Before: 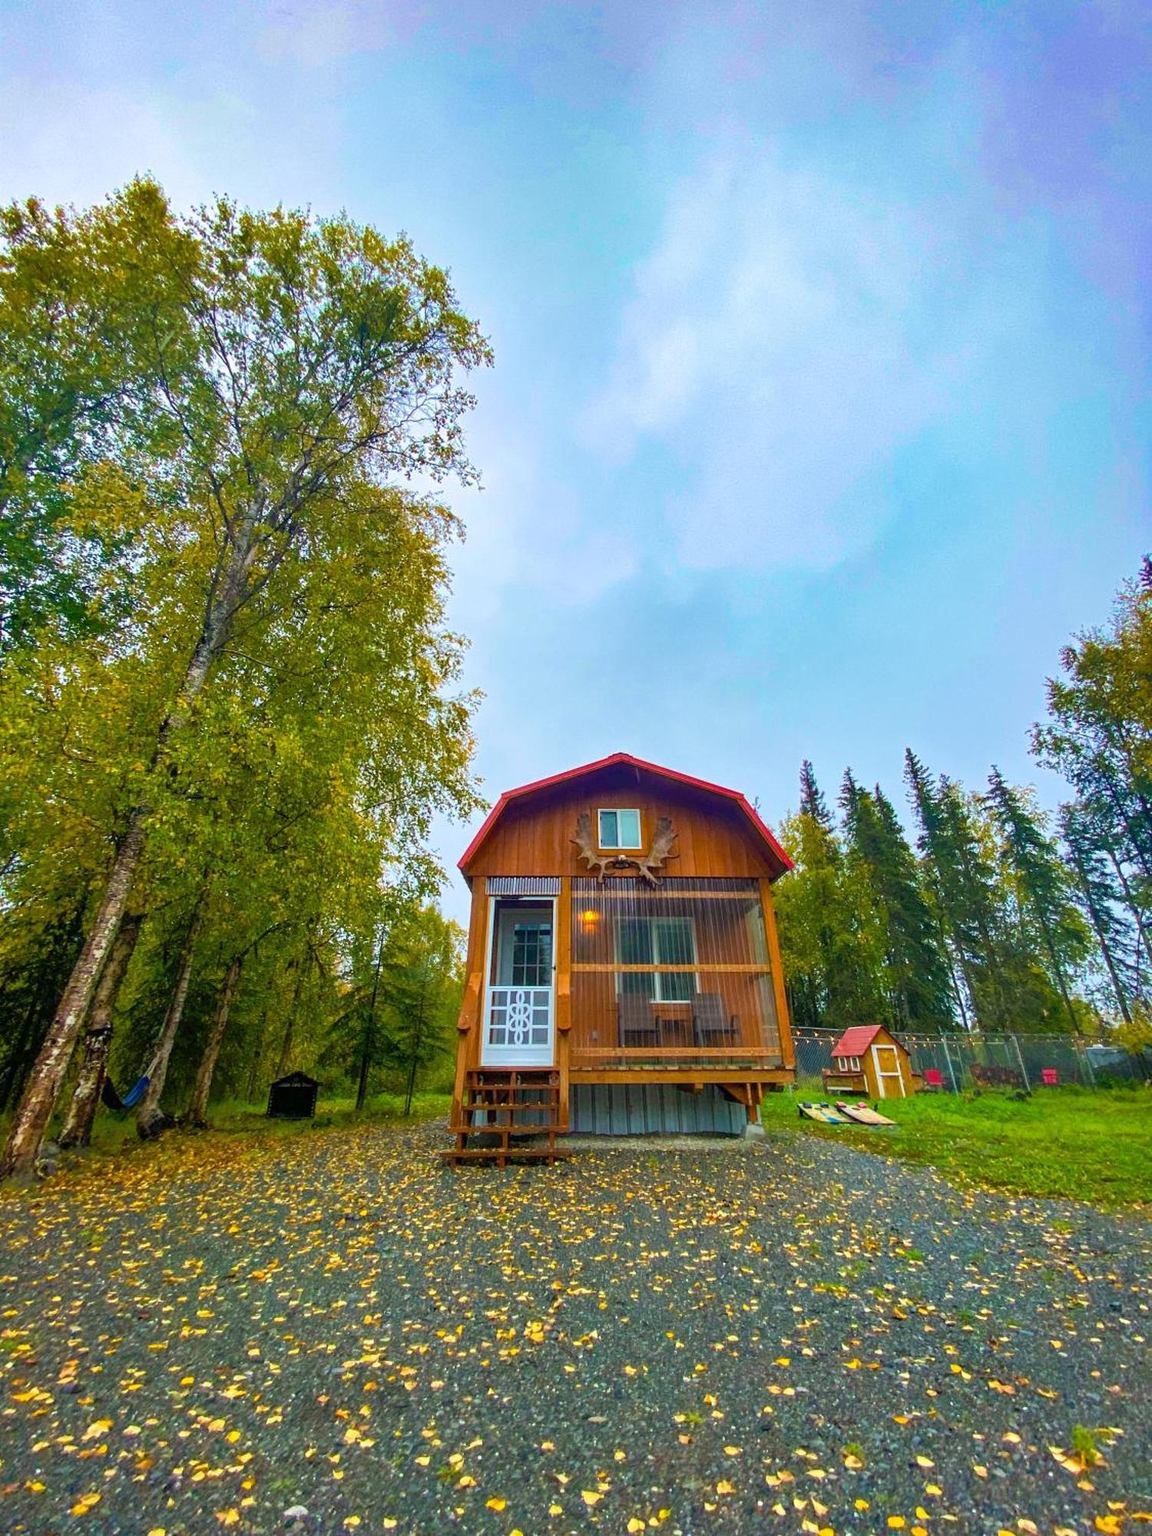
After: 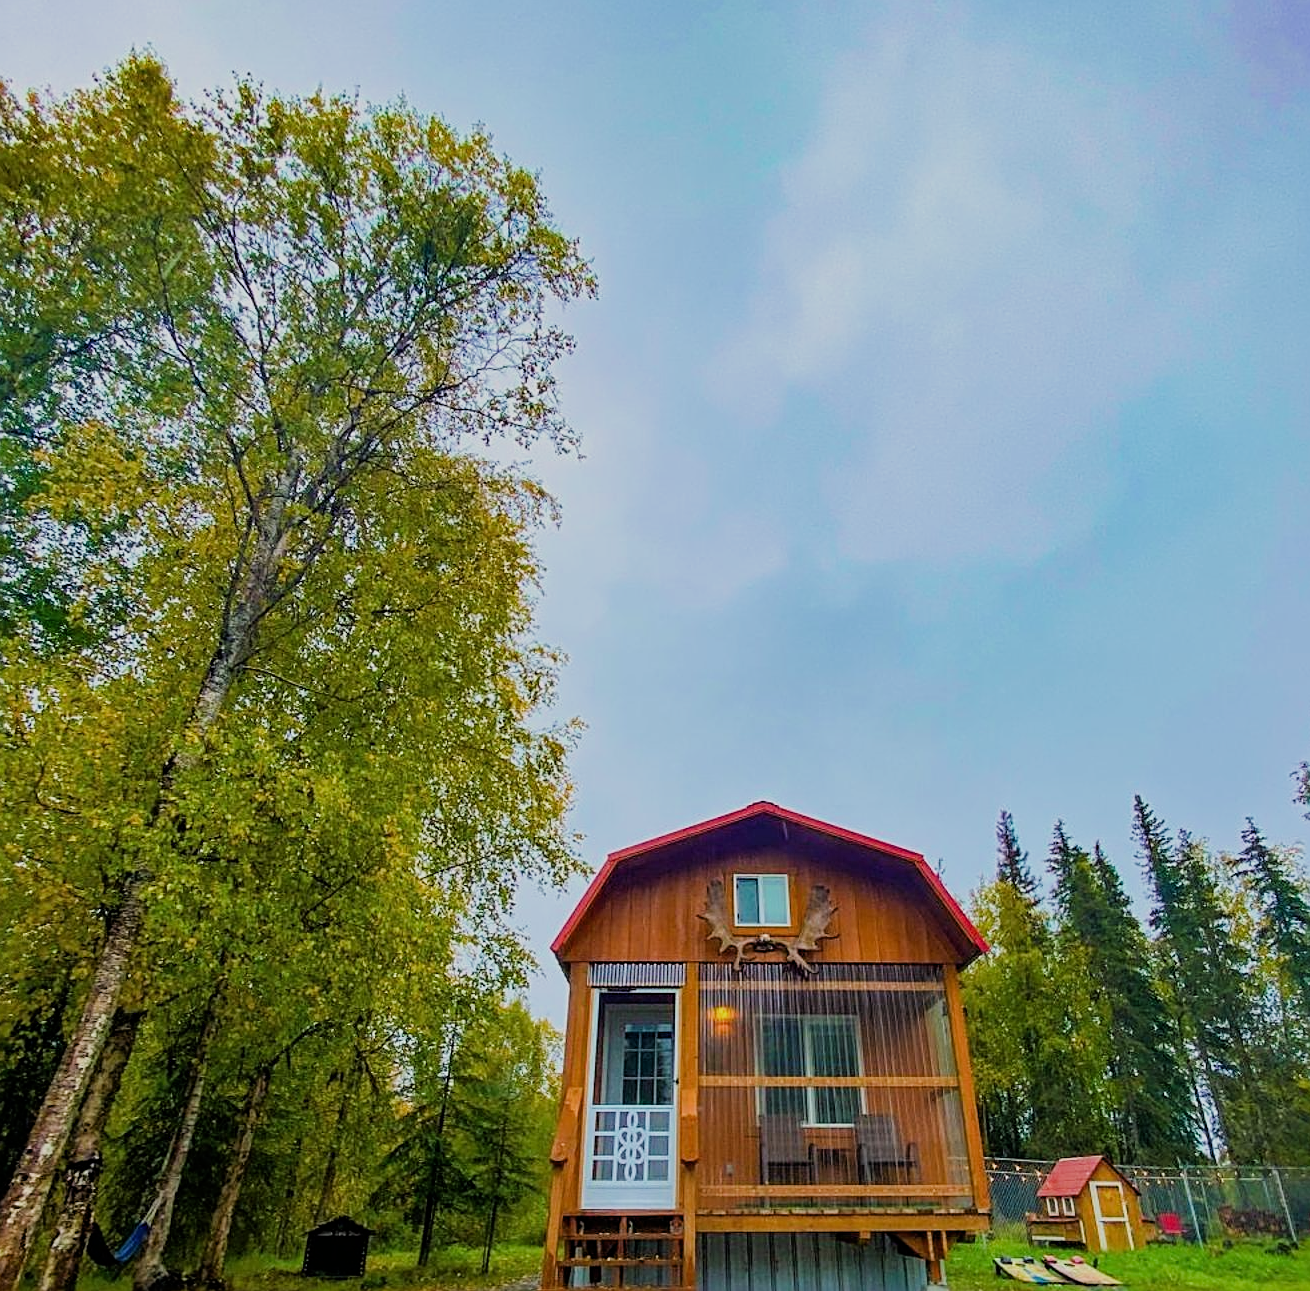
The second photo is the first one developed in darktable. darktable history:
crop: left 3.015%, top 8.969%, right 9.647%, bottom 26.457%
filmic rgb: black relative exposure -7.65 EV, white relative exposure 4.56 EV, hardness 3.61
sharpen: on, module defaults
